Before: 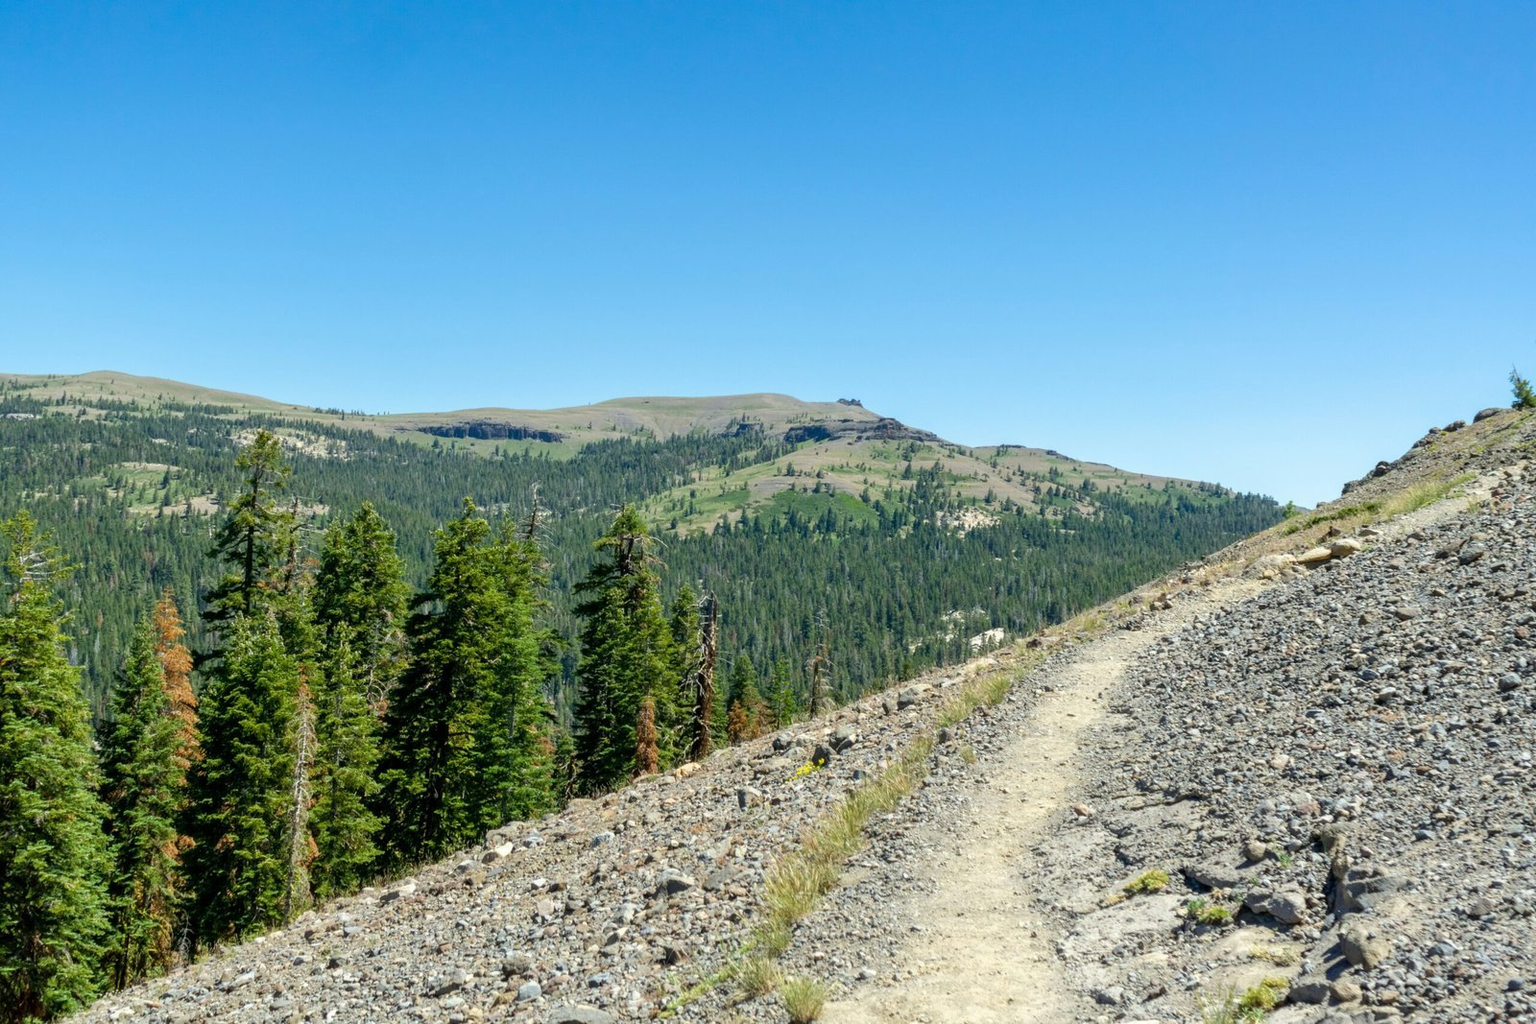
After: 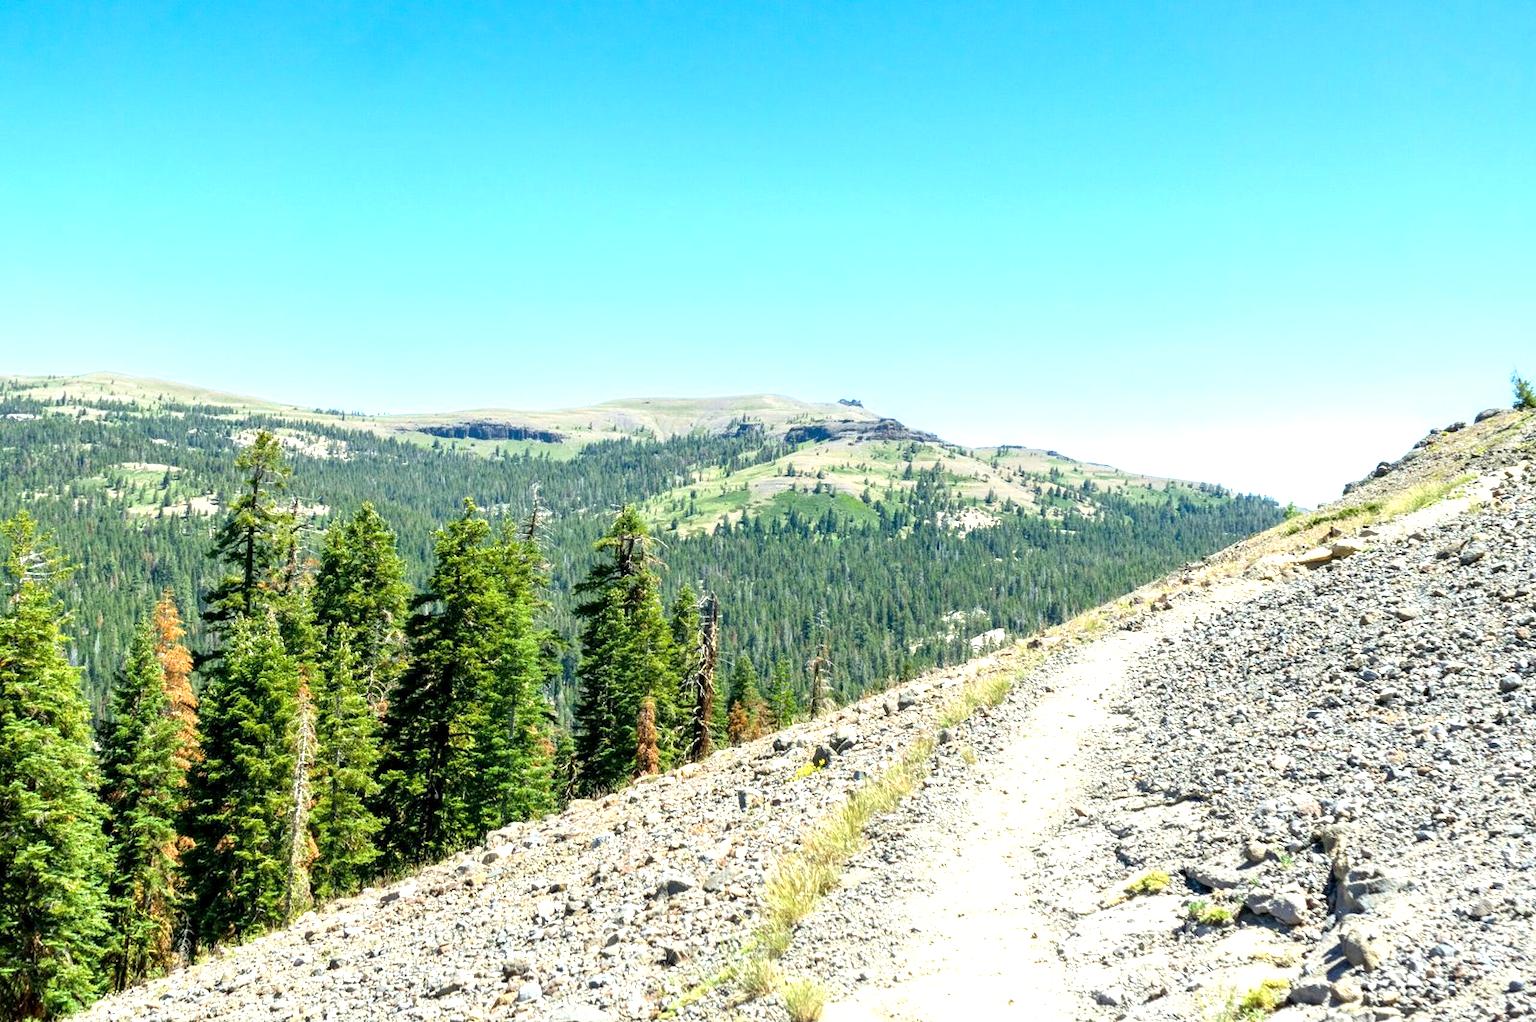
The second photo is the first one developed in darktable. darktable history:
exposure: black level correction 0.001, exposure 1.116 EV, compensate highlight preservation false
crop: top 0.05%, bottom 0.098%
